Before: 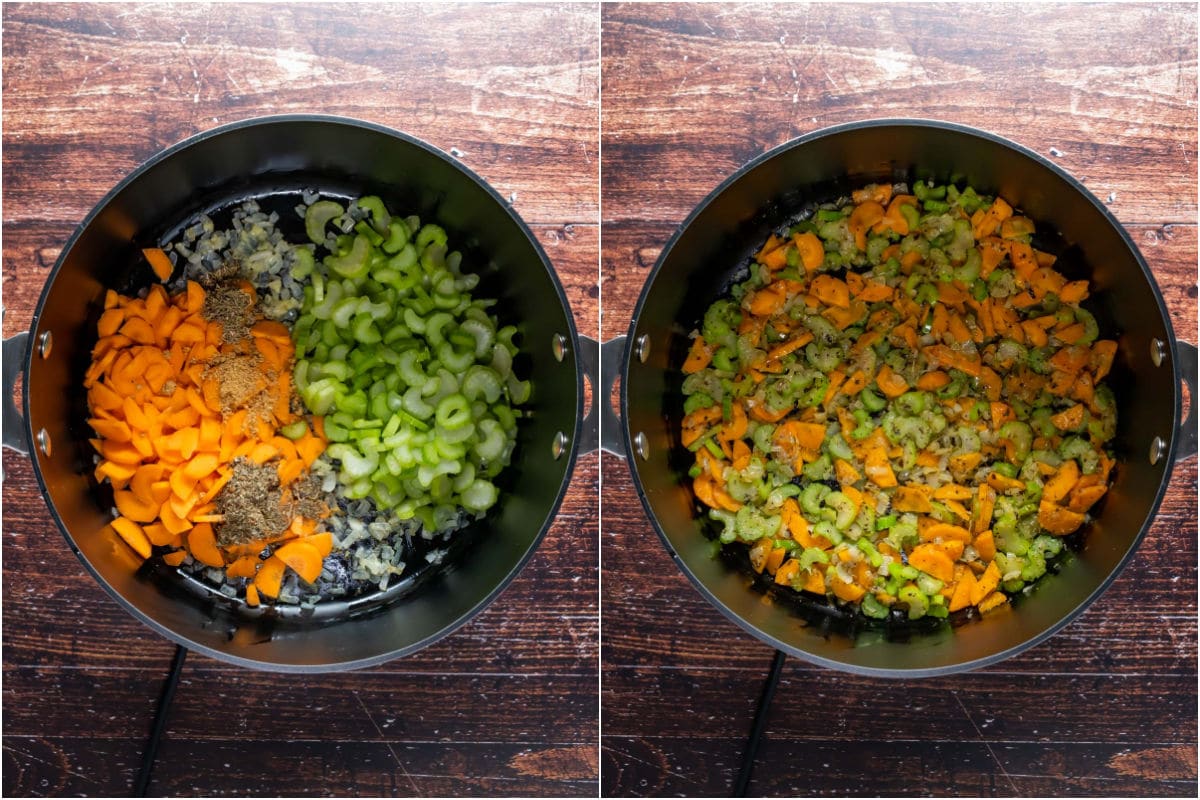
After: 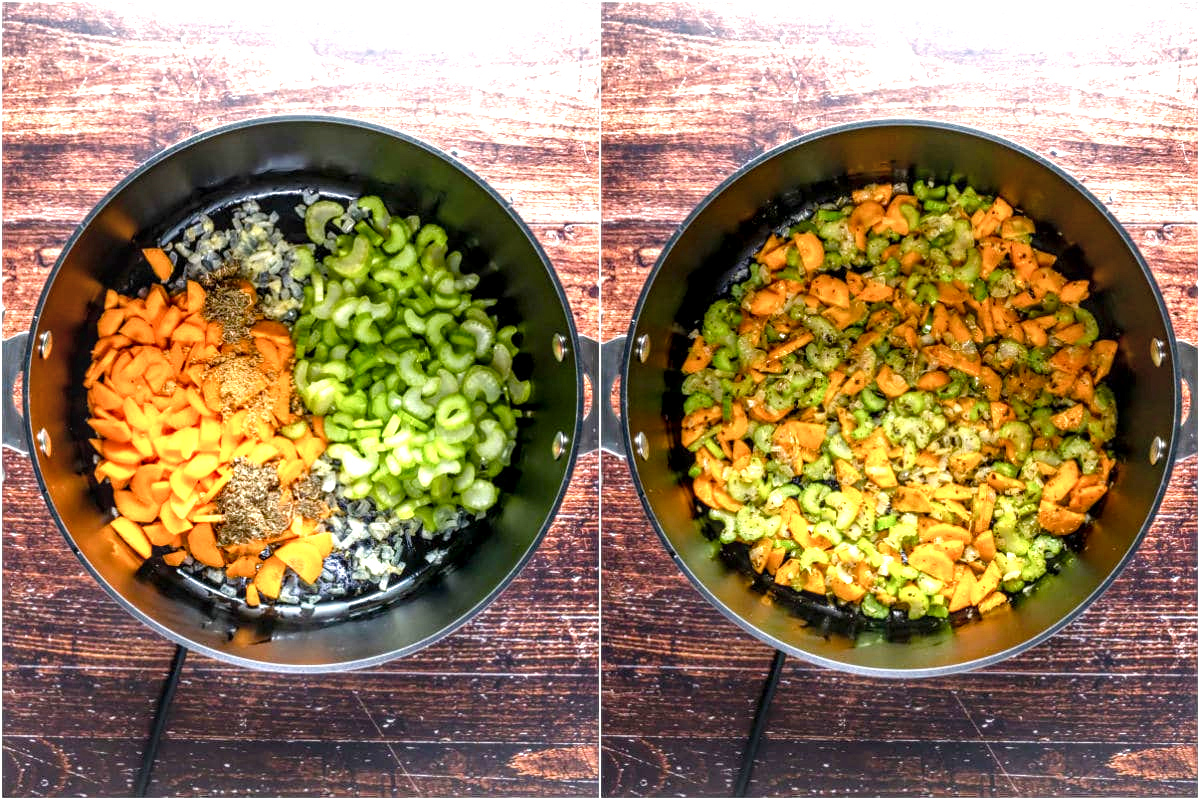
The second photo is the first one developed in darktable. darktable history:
local contrast: detail 150%
color balance rgb: perceptual saturation grading › global saturation 20%, perceptual saturation grading › highlights -25%, perceptual saturation grading › shadows 25%
exposure: black level correction 0, exposure 1 EV, compensate highlight preservation false
